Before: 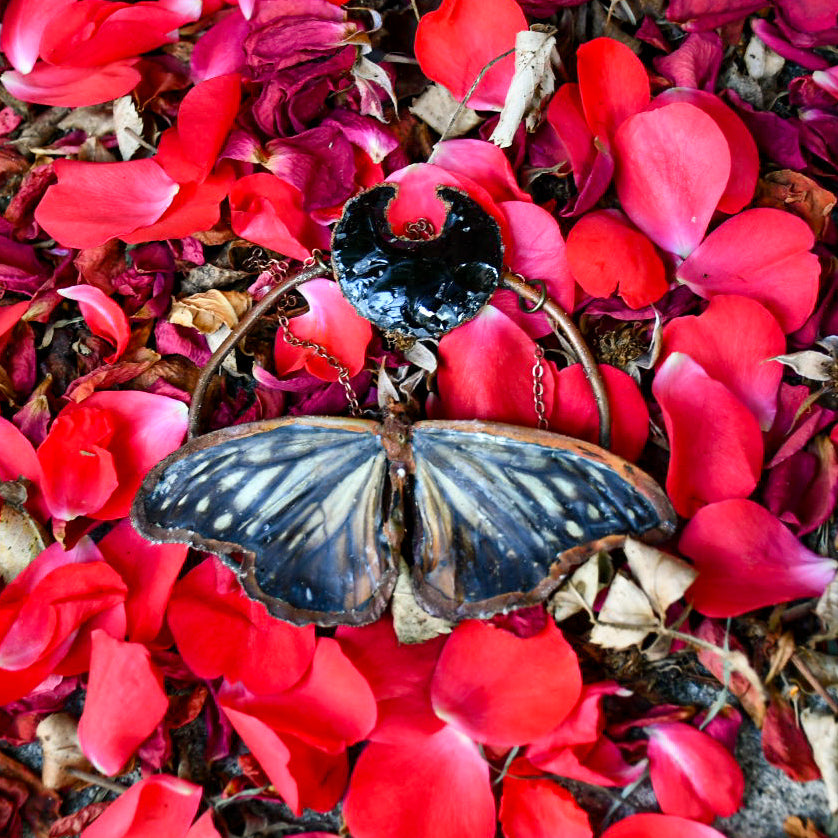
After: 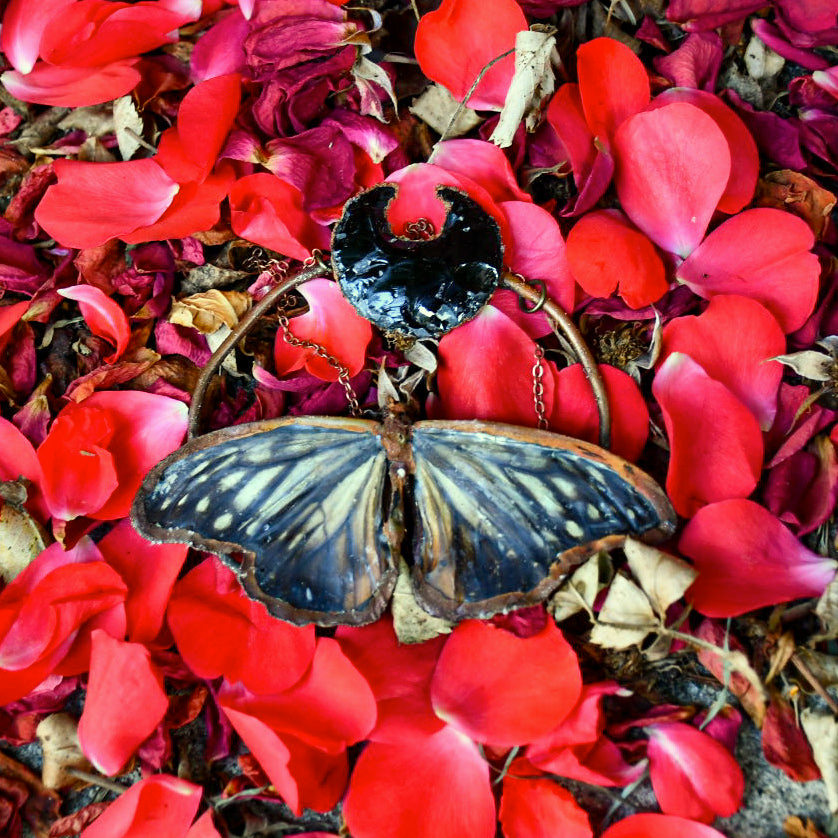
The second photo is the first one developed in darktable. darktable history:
color correction: highlights a* -5.92, highlights b* 10.84
